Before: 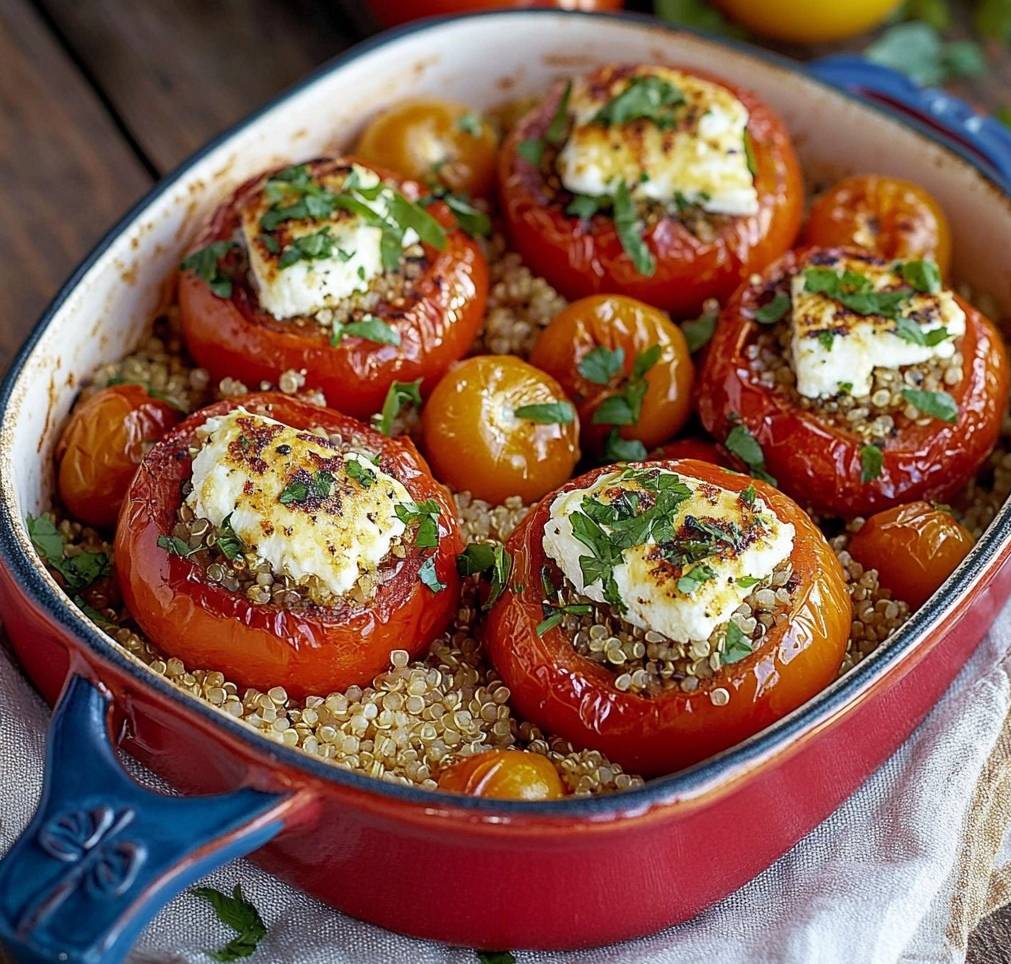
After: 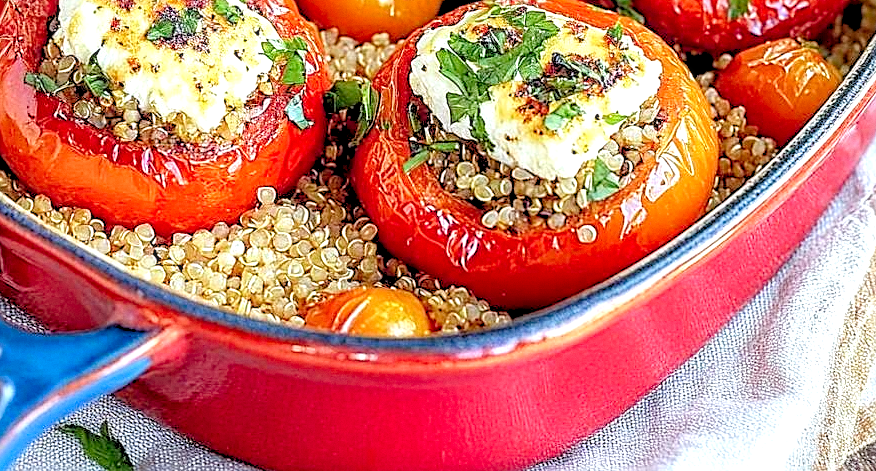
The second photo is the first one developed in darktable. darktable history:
local contrast: detail 142%
levels: levels [0.072, 0.414, 0.976]
white balance: red 0.978, blue 0.999
crop and rotate: left 13.306%, top 48.129%, bottom 2.928%
exposure: black level correction 0, exposure 0.5 EV, compensate exposure bias true, compensate highlight preservation false
sharpen: on, module defaults
grain: coarseness 0.09 ISO, strength 10%
